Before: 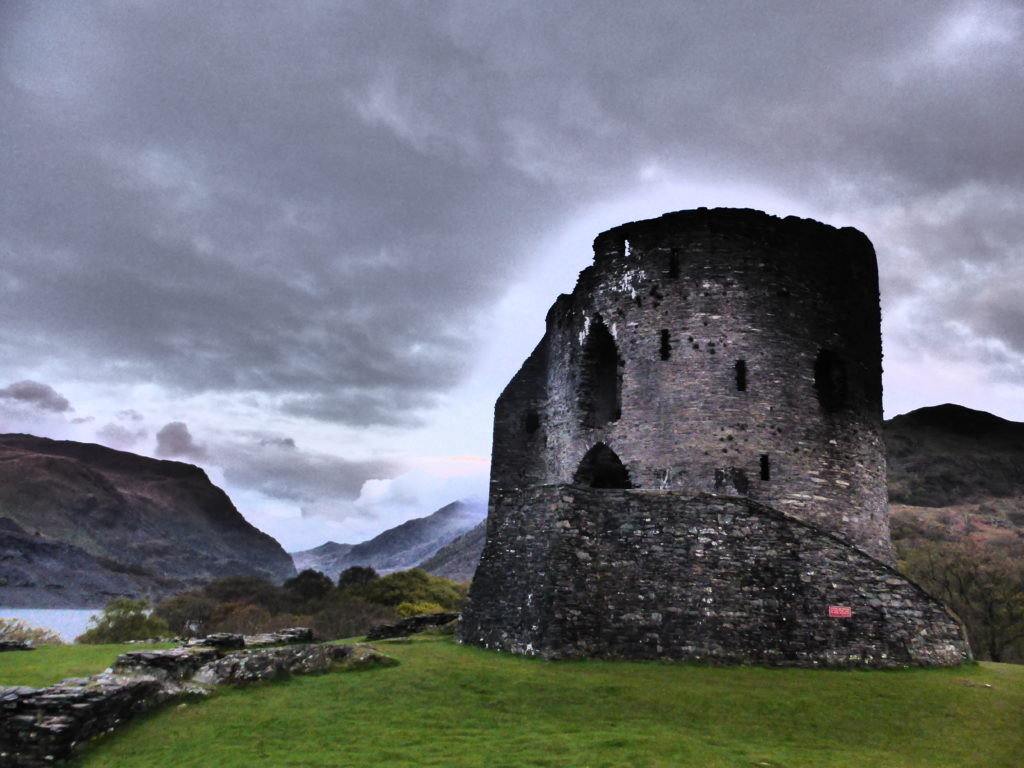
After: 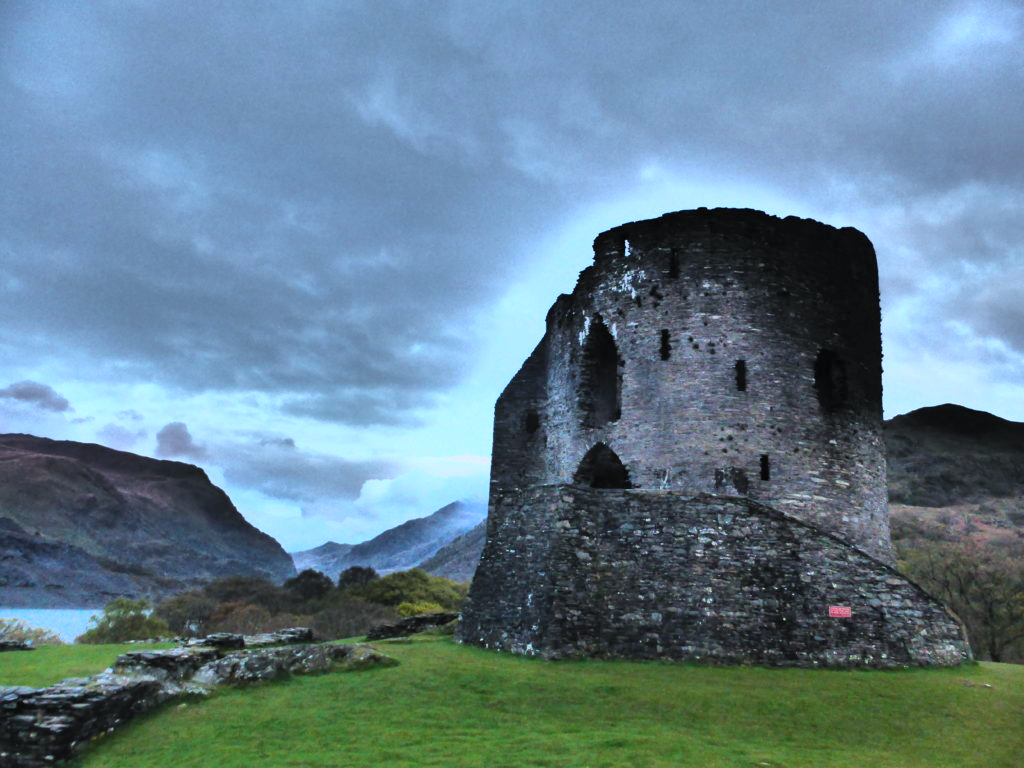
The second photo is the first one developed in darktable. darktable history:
color correction: highlights a* -11.81, highlights b* -15.81
shadows and highlights: radius 125.92, shadows 30.33, highlights -30.78, low approximation 0.01, soften with gaussian
contrast brightness saturation: brightness 0.089, saturation 0.192
